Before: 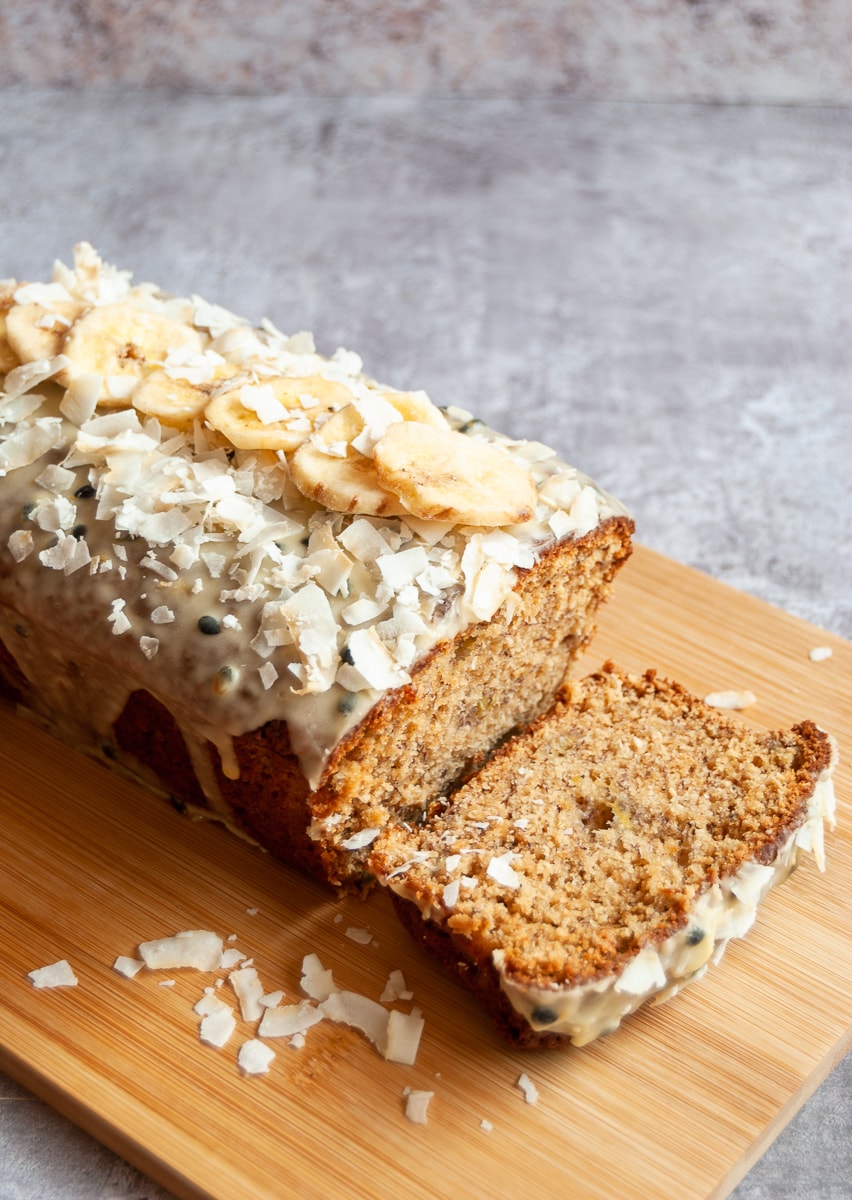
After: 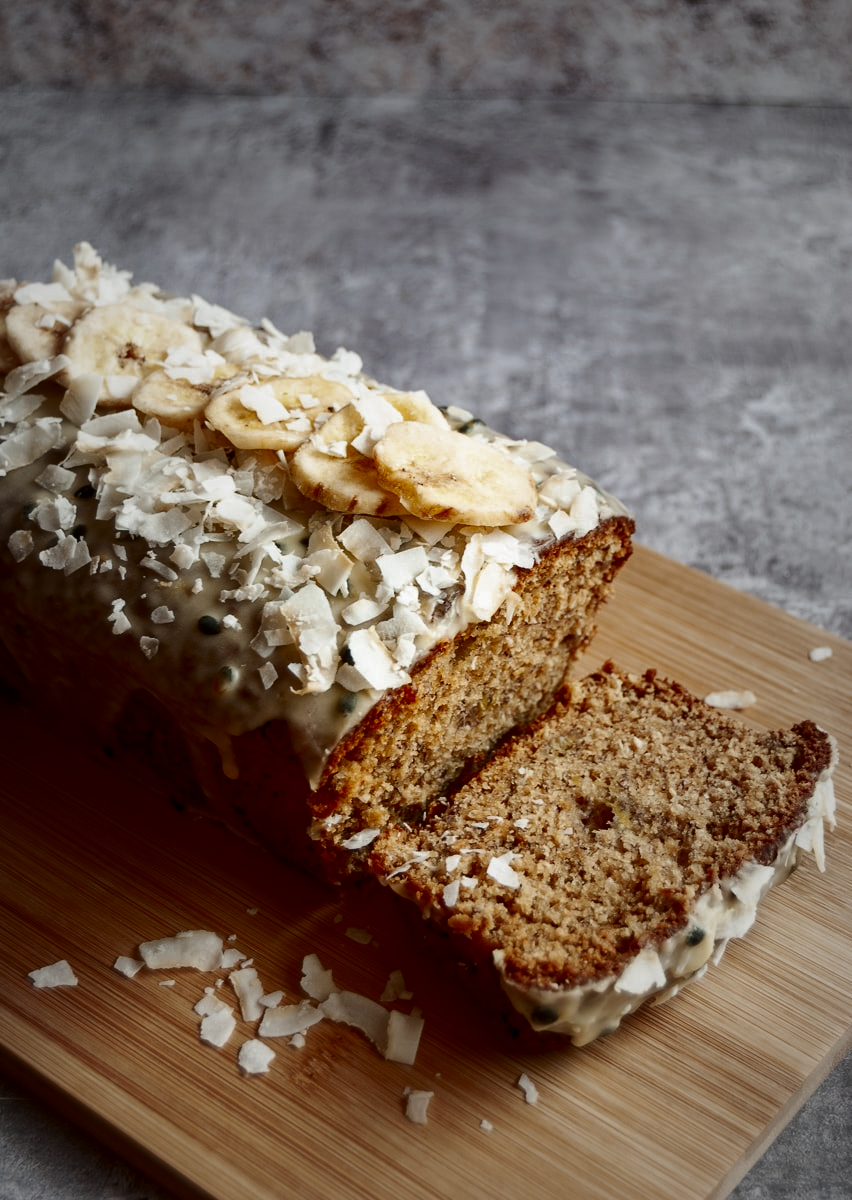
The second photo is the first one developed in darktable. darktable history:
contrast brightness saturation: brightness -0.509
vignetting: fall-off start 18.24%, fall-off radius 137.11%, width/height ratio 0.621, shape 0.579
